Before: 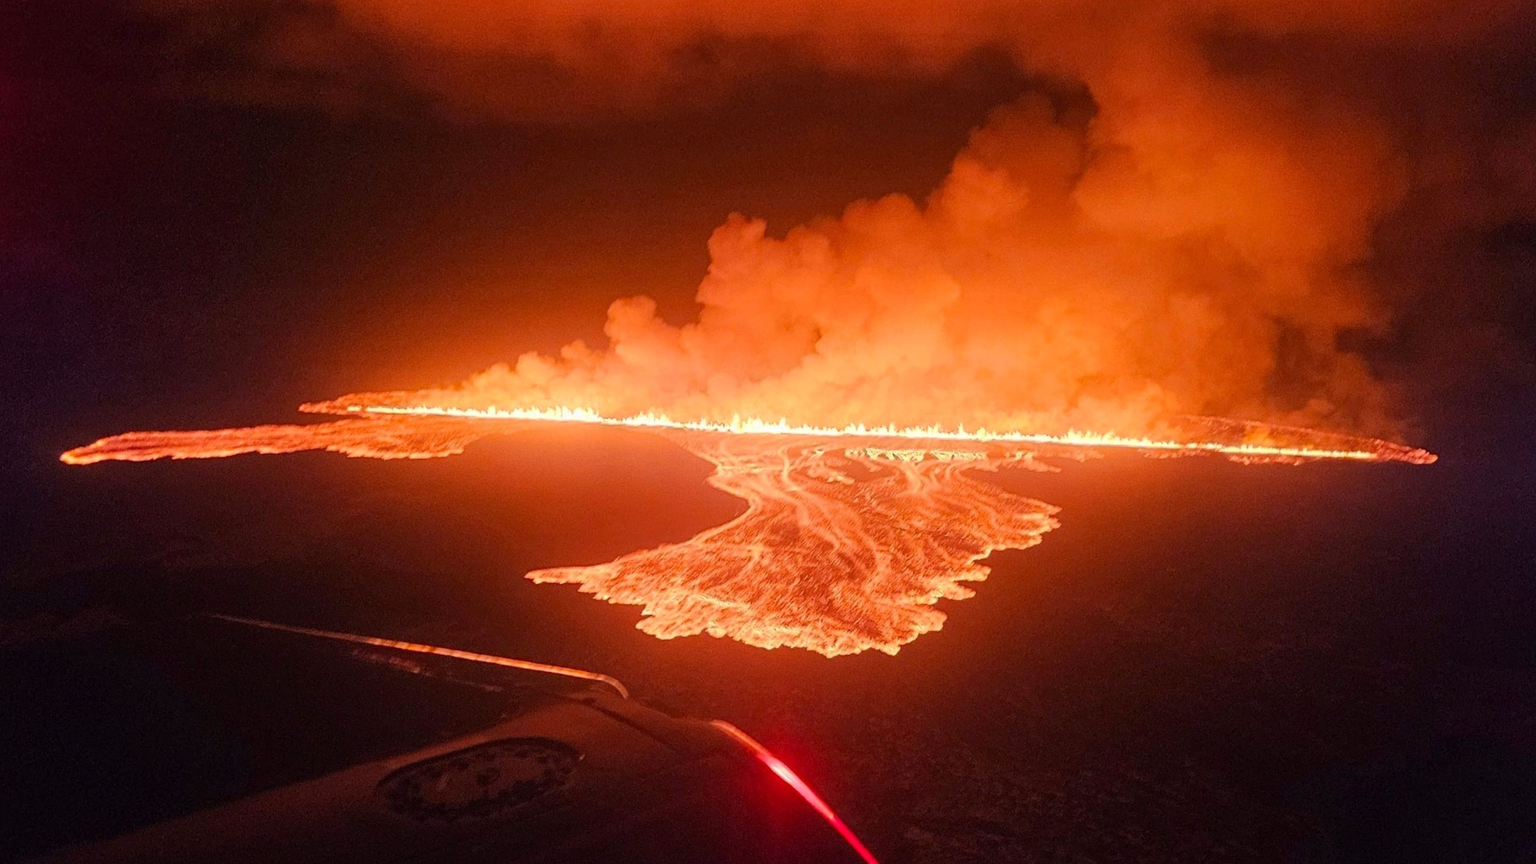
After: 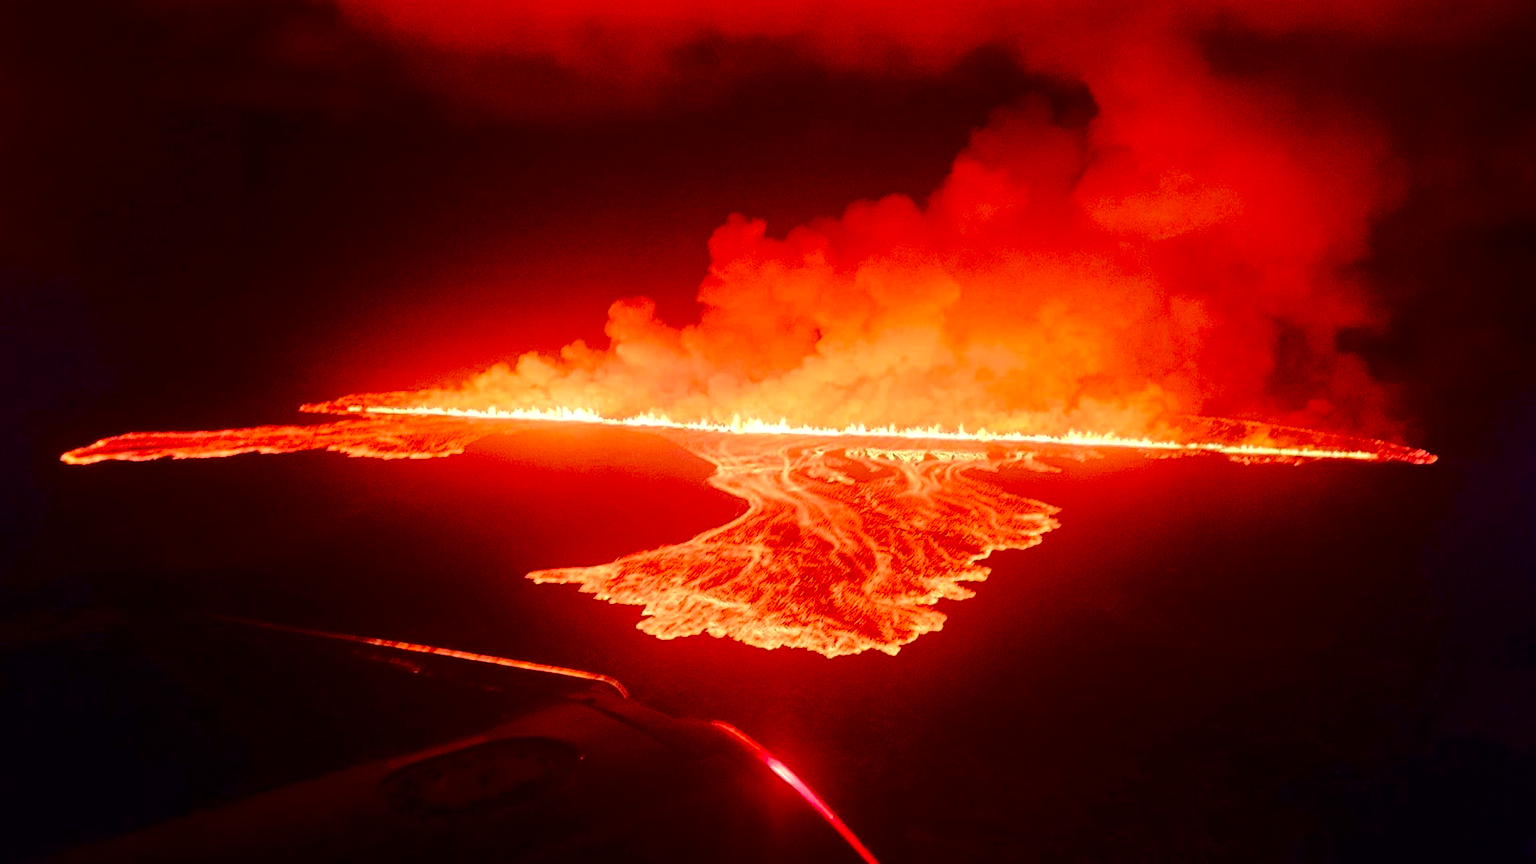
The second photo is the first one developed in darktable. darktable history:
contrast brightness saturation: contrast 0.094, brightness -0.574, saturation 0.169
tone equalizer: -7 EV 0.149 EV, -6 EV 0.593 EV, -5 EV 1.16 EV, -4 EV 1.33 EV, -3 EV 1.12 EV, -2 EV 0.6 EV, -1 EV 0.164 EV, edges refinement/feathering 500, mask exposure compensation -1.57 EV, preserve details no
